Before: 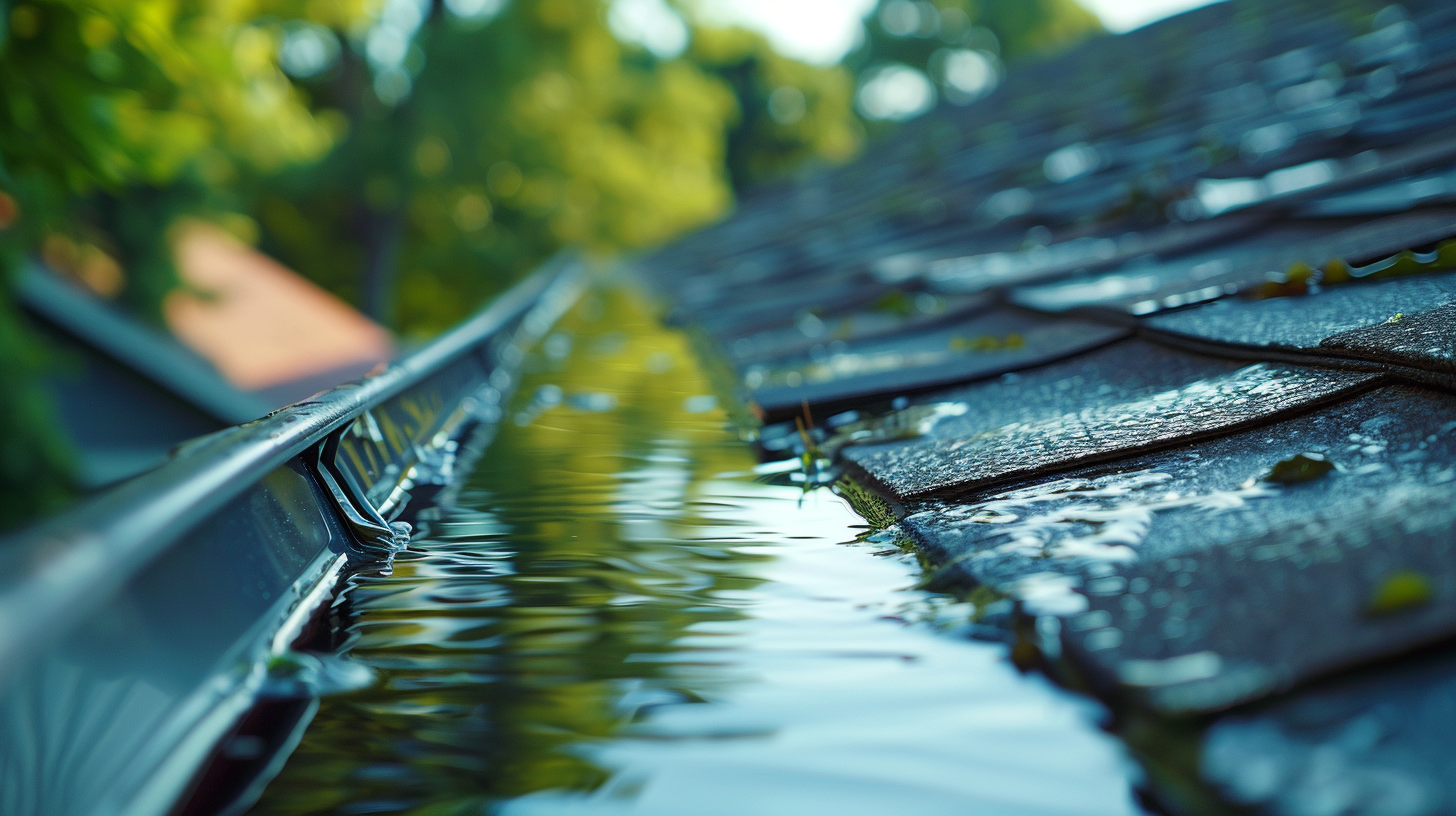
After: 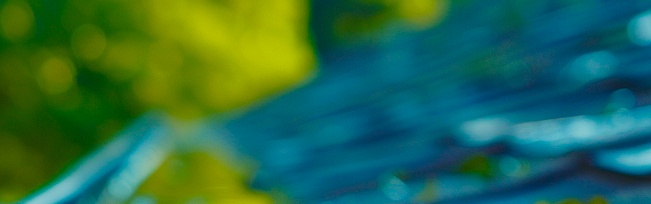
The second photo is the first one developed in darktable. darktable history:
color balance rgb: perceptual saturation grading › global saturation 20%, perceptual saturation grading › highlights -25%, perceptual saturation grading › shadows 25%, global vibrance 50%
crop: left 28.64%, top 16.832%, right 26.637%, bottom 58.055%
